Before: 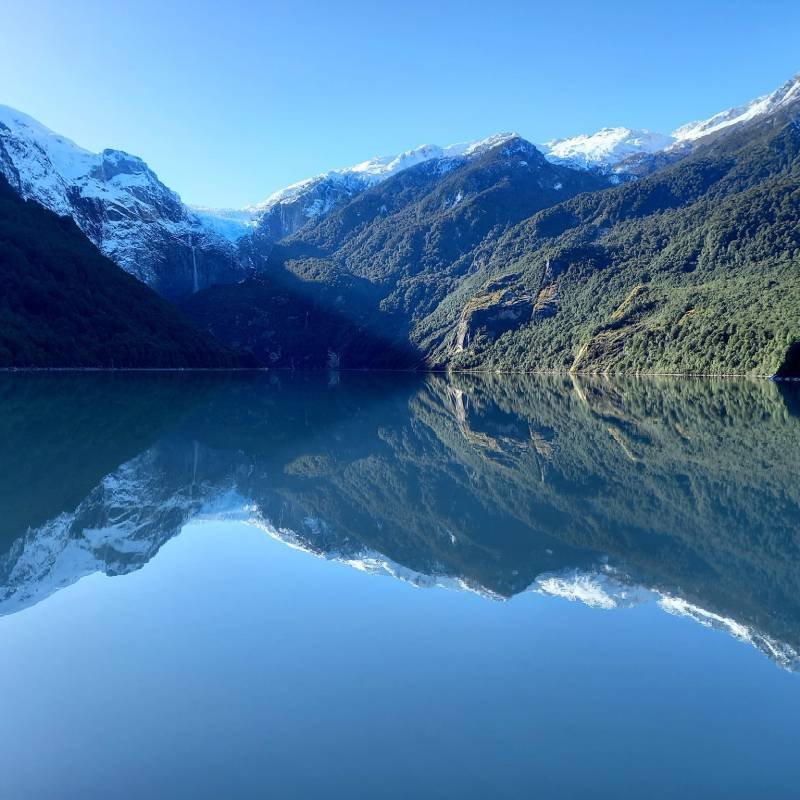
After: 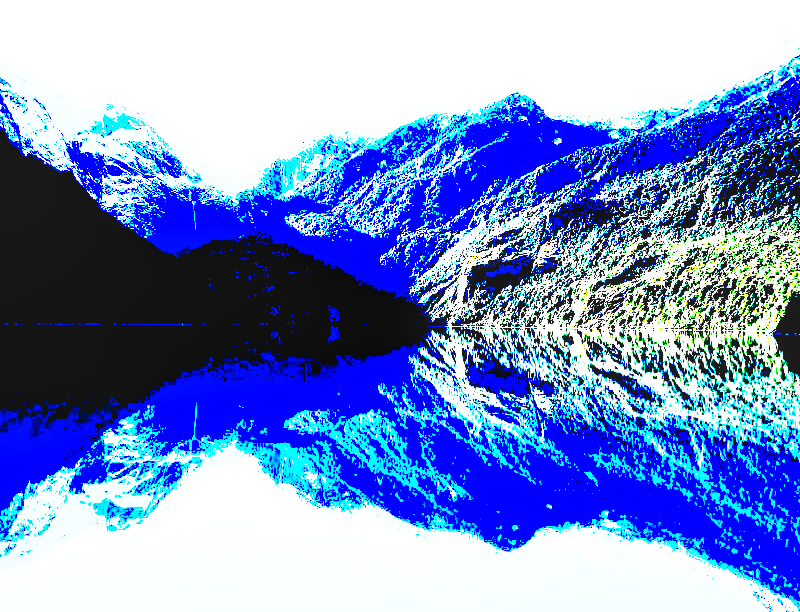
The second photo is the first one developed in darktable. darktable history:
local contrast: detail 130%
crop: top 5.667%, bottom 17.72%
exposure: black level correction 0.099, exposure 2.896 EV, compensate exposure bias true, compensate highlight preservation false
base curve: curves: ch0 [(0, 0) (0.007, 0.004) (0.027, 0.03) (0.046, 0.07) (0.207, 0.54) (0.442, 0.872) (0.673, 0.972) (1, 1)], preserve colors none
